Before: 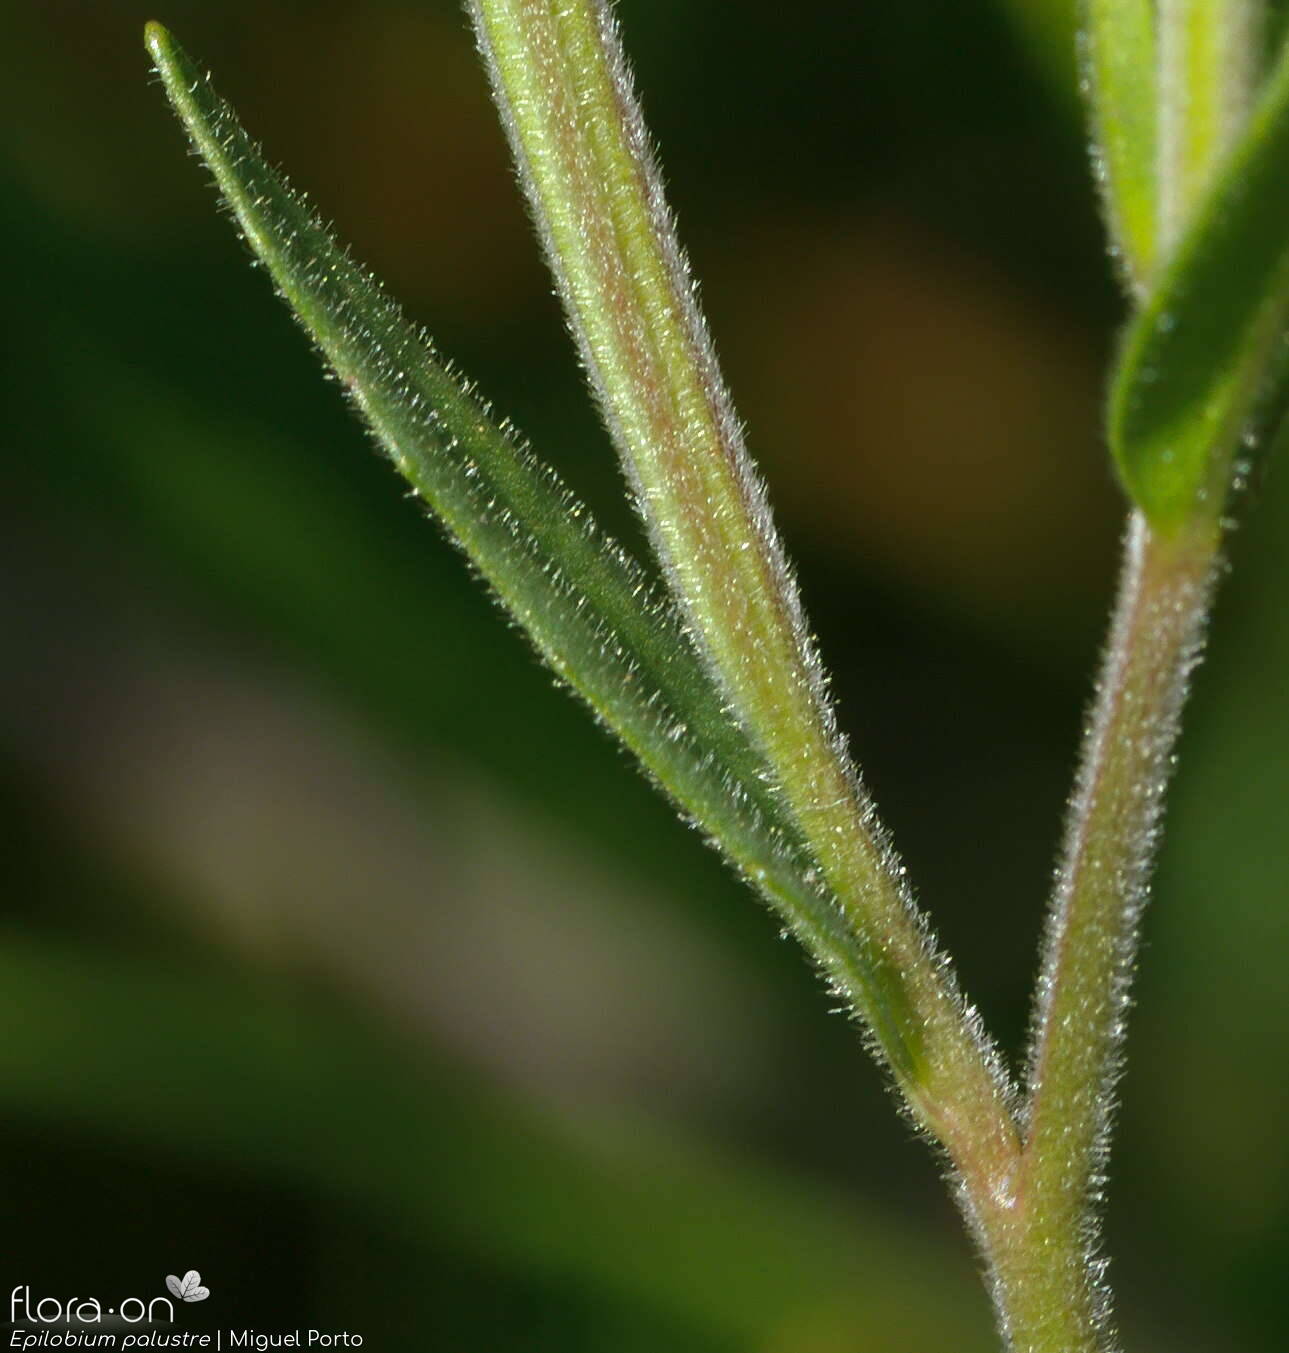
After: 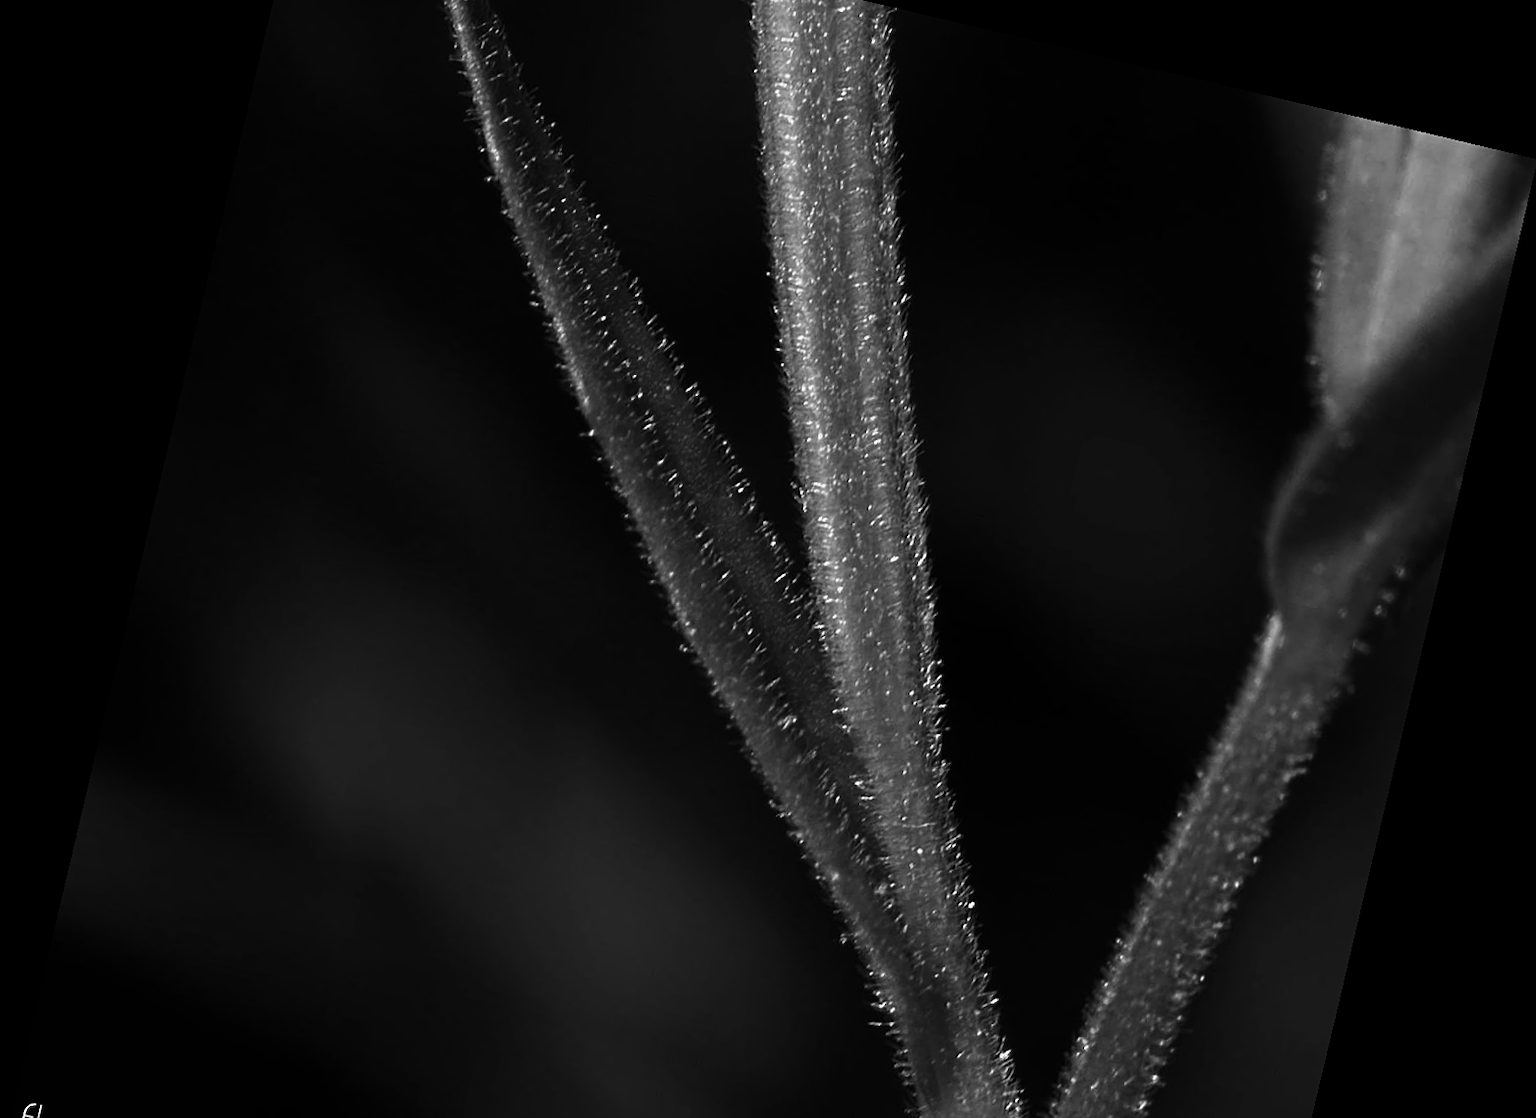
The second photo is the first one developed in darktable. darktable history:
rotate and perspective: rotation 13.27°, automatic cropping off
sharpen: amount 0.2
contrast brightness saturation: contrast -0.03, brightness -0.59, saturation -1
crop and rotate: top 8.293%, bottom 20.996%
